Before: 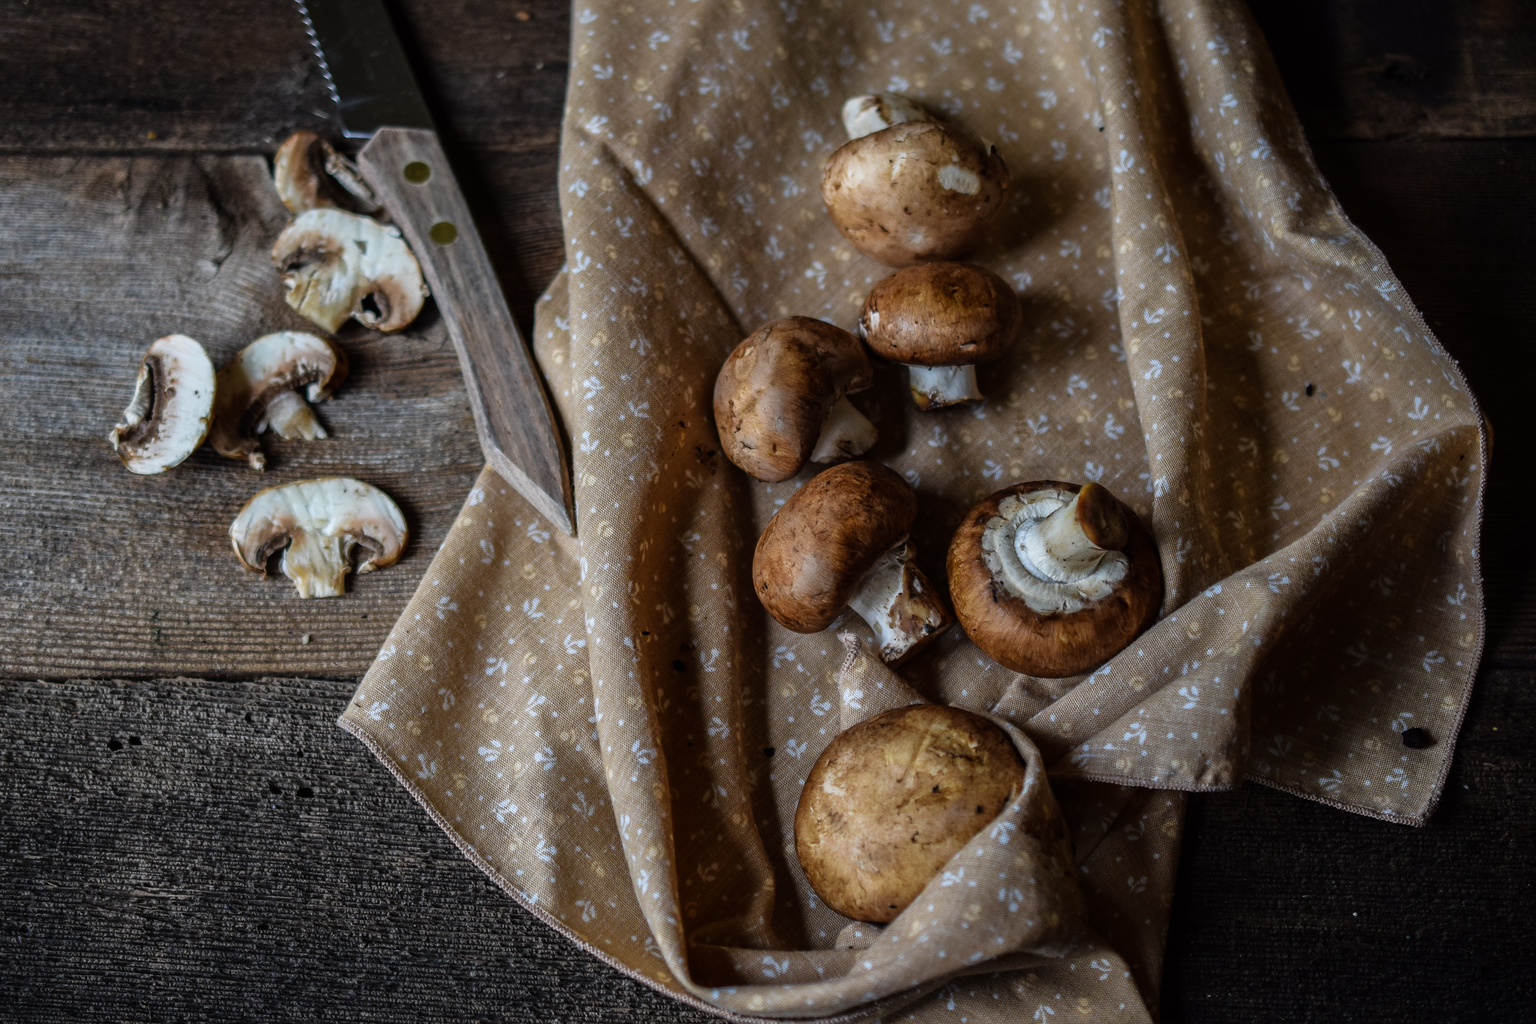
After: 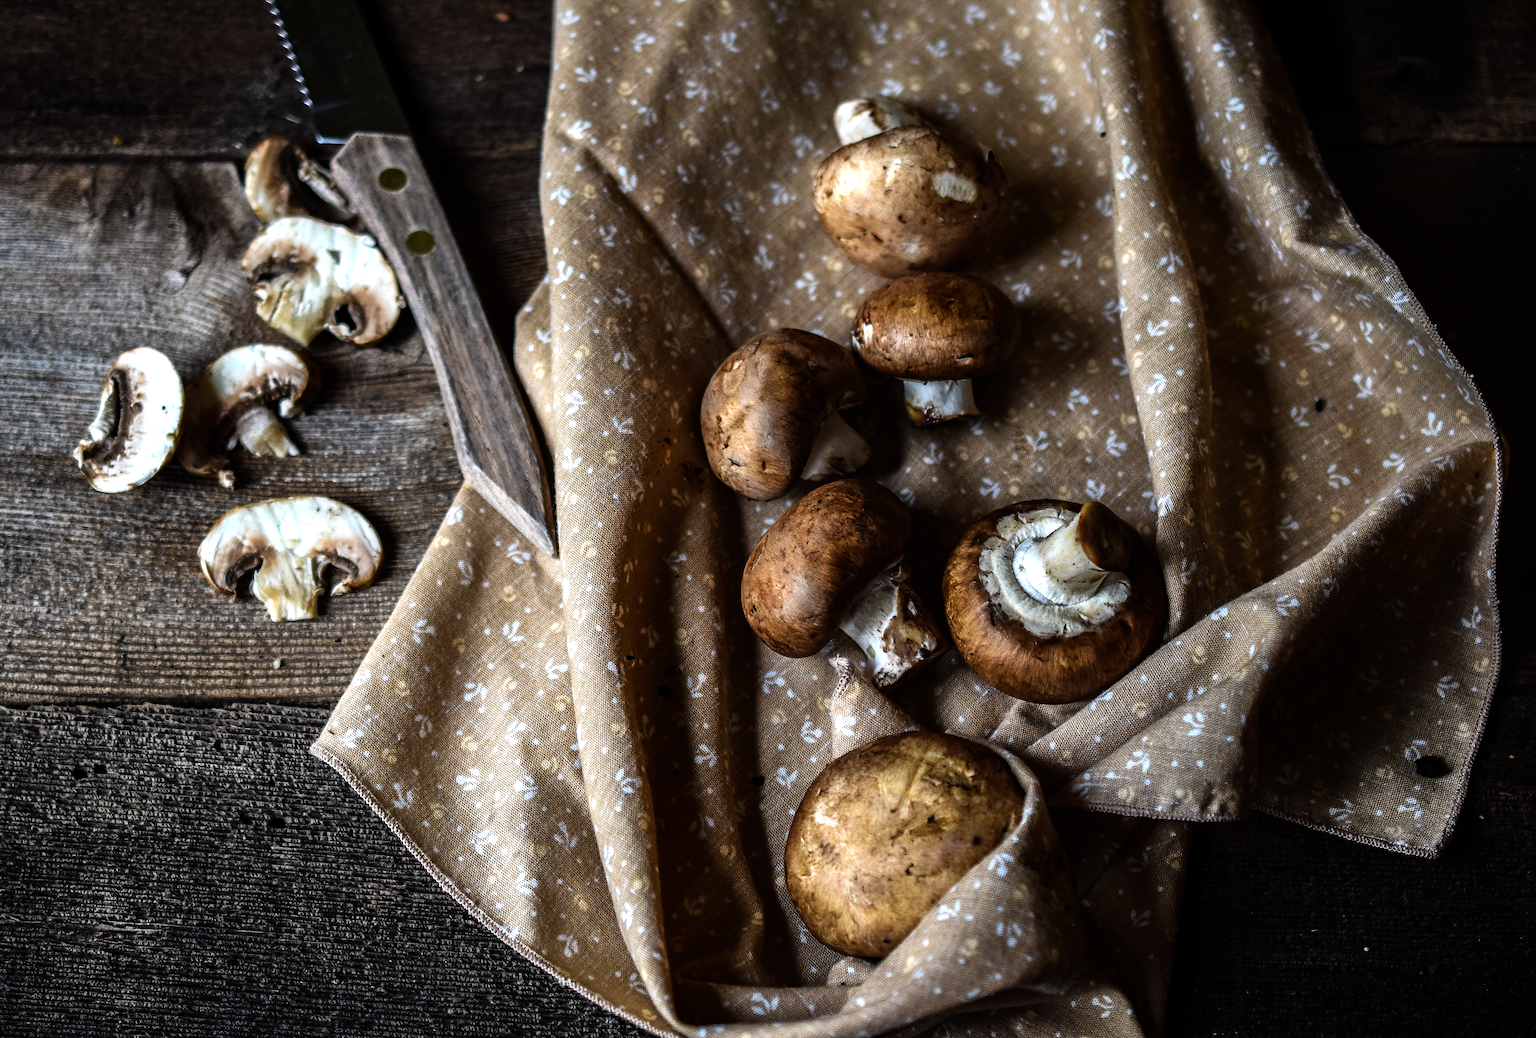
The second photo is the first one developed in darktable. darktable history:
haze removal: compatibility mode true, adaptive false
crop and rotate: left 2.536%, right 1.107%, bottom 2.246%
tone equalizer: -8 EV -1.08 EV, -7 EV -1.01 EV, -6 EV -0.867 EV, -5 EV -0.578 EV, -3 EV 0.578 EV, -2 EV 0.867 EV, -1 EV 1.01 EV, +0 EV 1.08 EV, edges refinement/feathering 500, mask exposure compensation -1.57 EV, preserve details no
